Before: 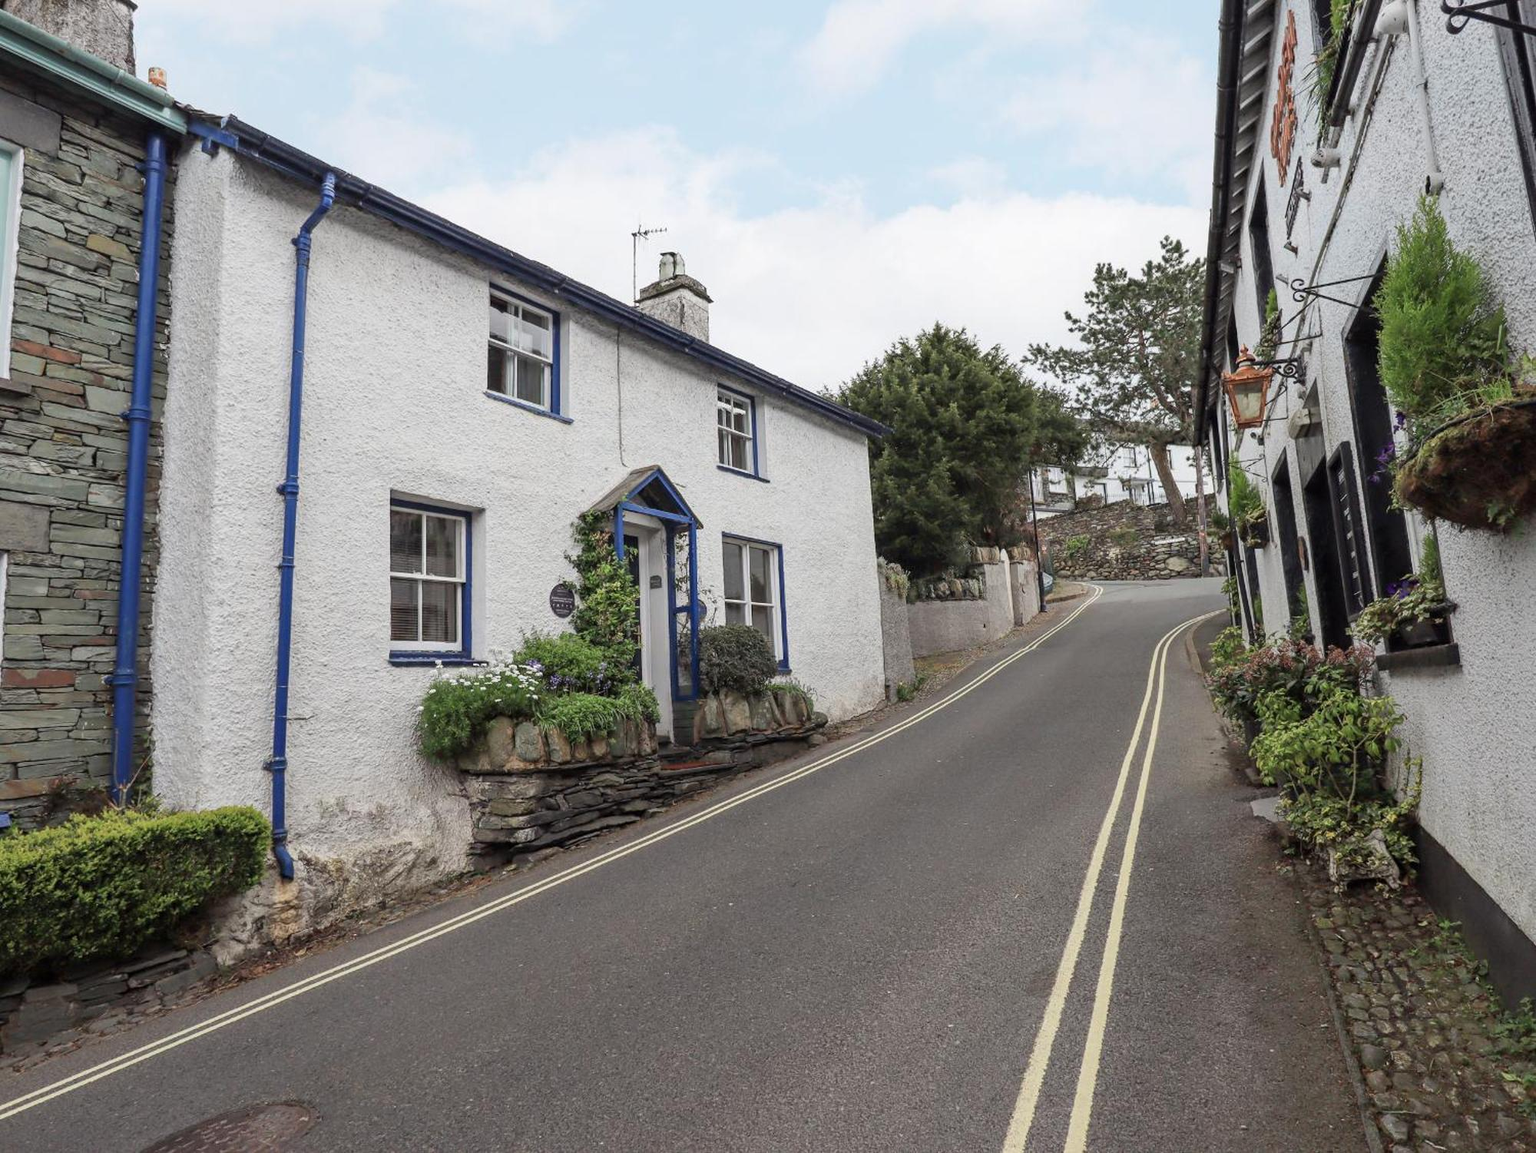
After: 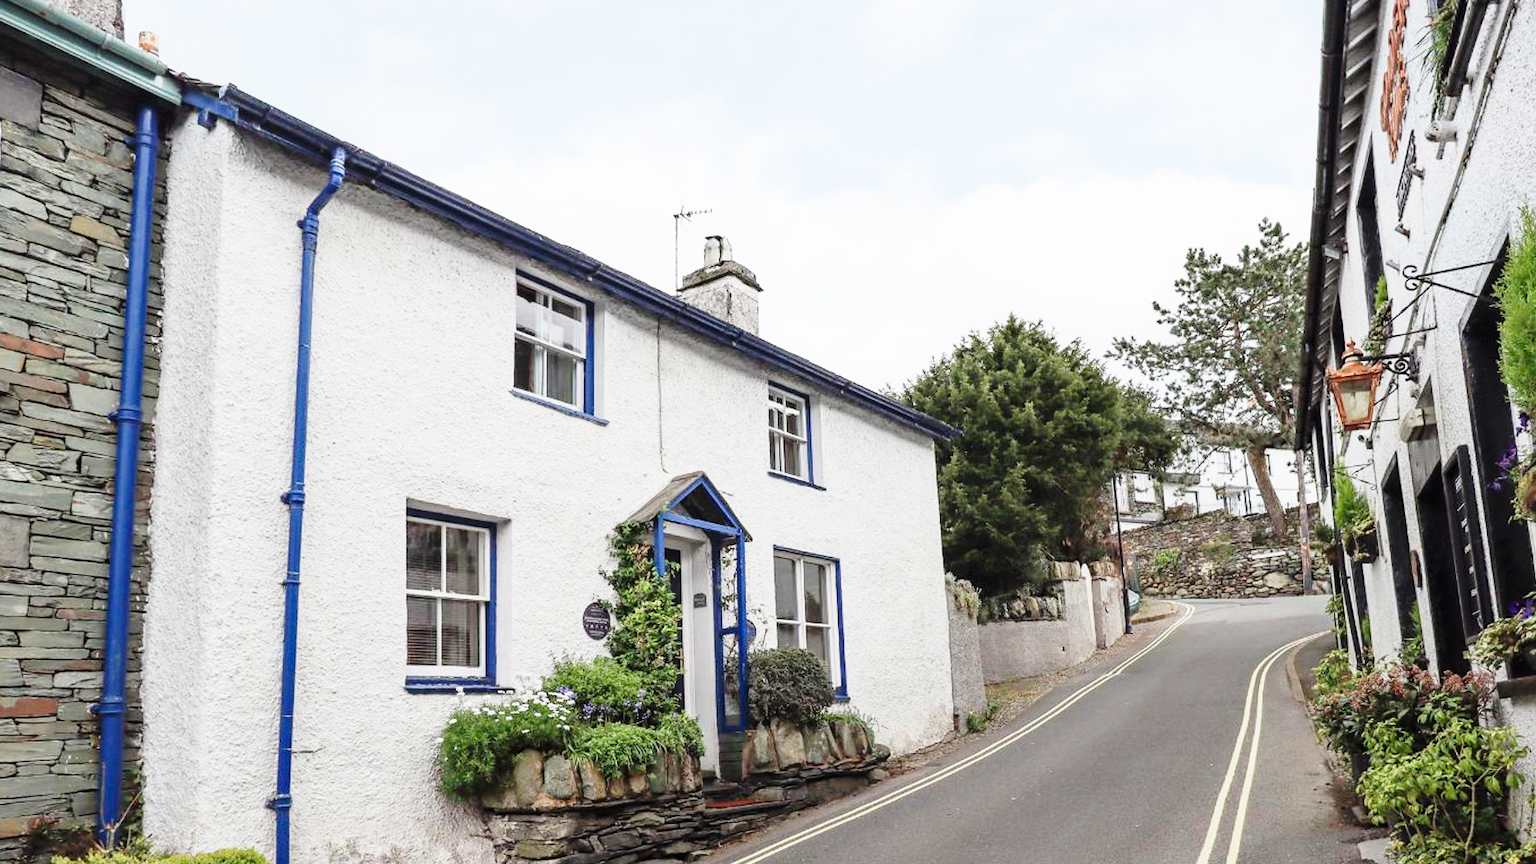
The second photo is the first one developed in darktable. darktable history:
crop: left 1.509%, top 3.452%, right 7.696%, bottom 28.452%
base curve: curves: ch0 [(0, 0) (0.028, 0.03) (0.121, 0.232) (0.46, 0.748) (0.859, 0.968) (1, 1)], preserve colors none
